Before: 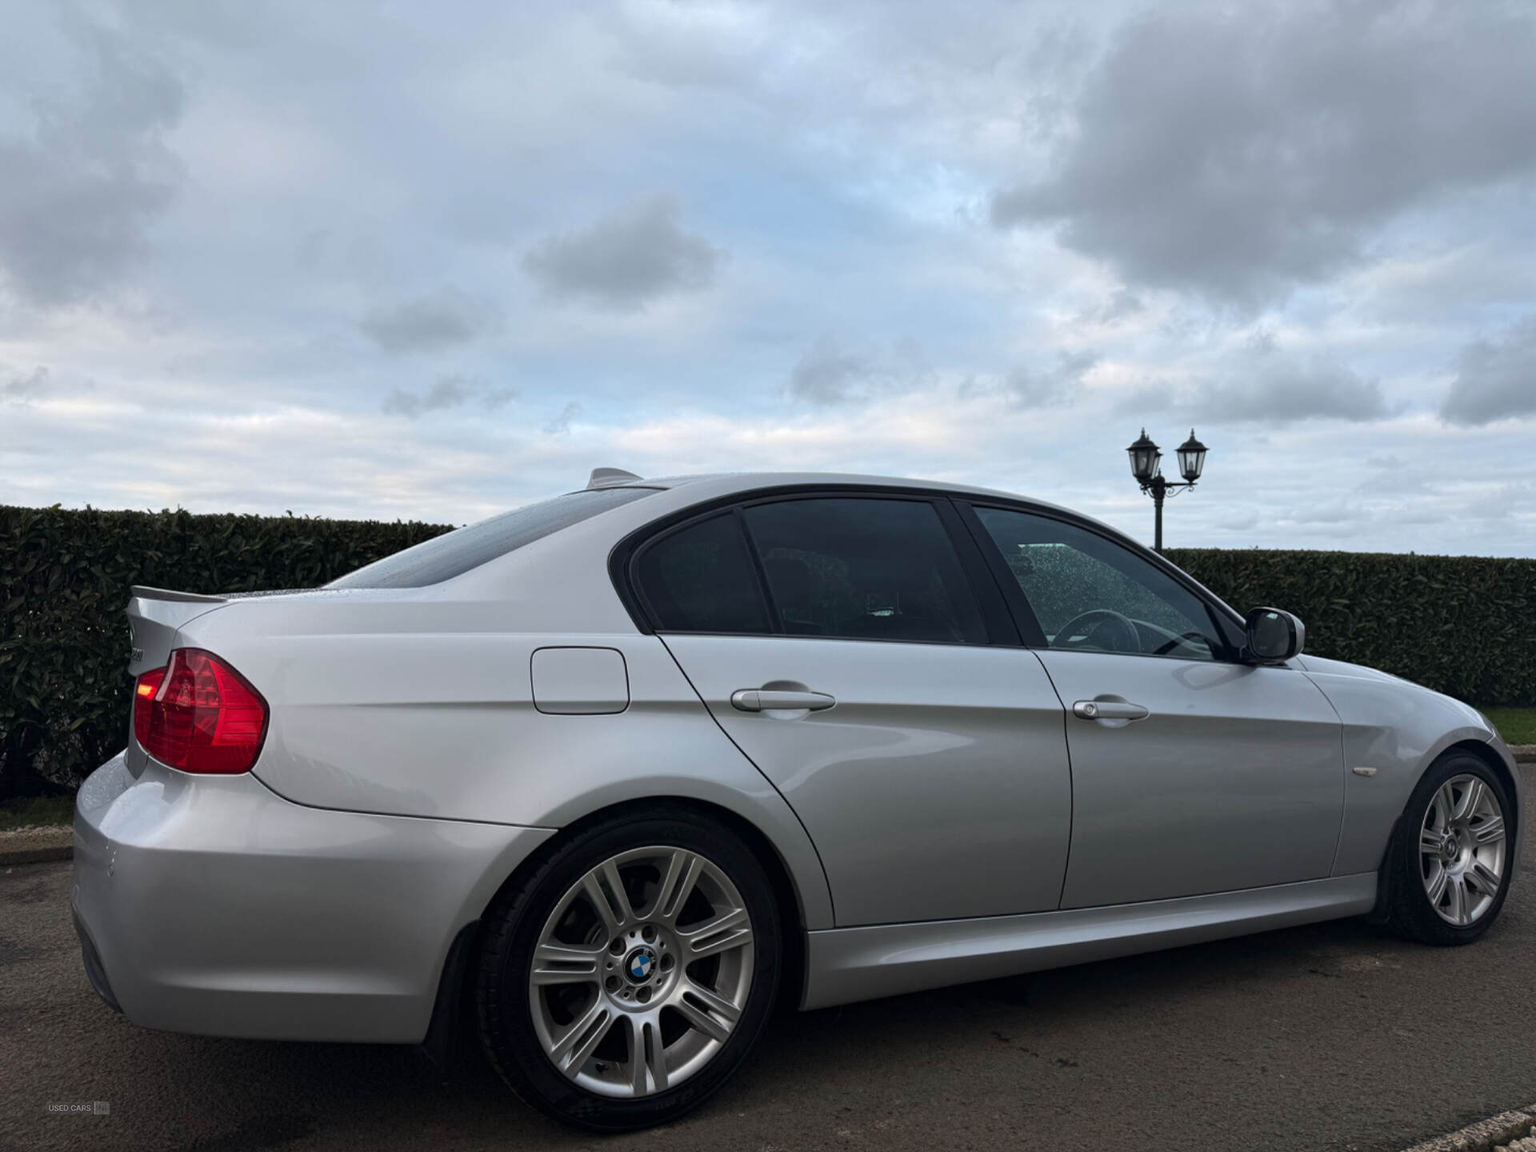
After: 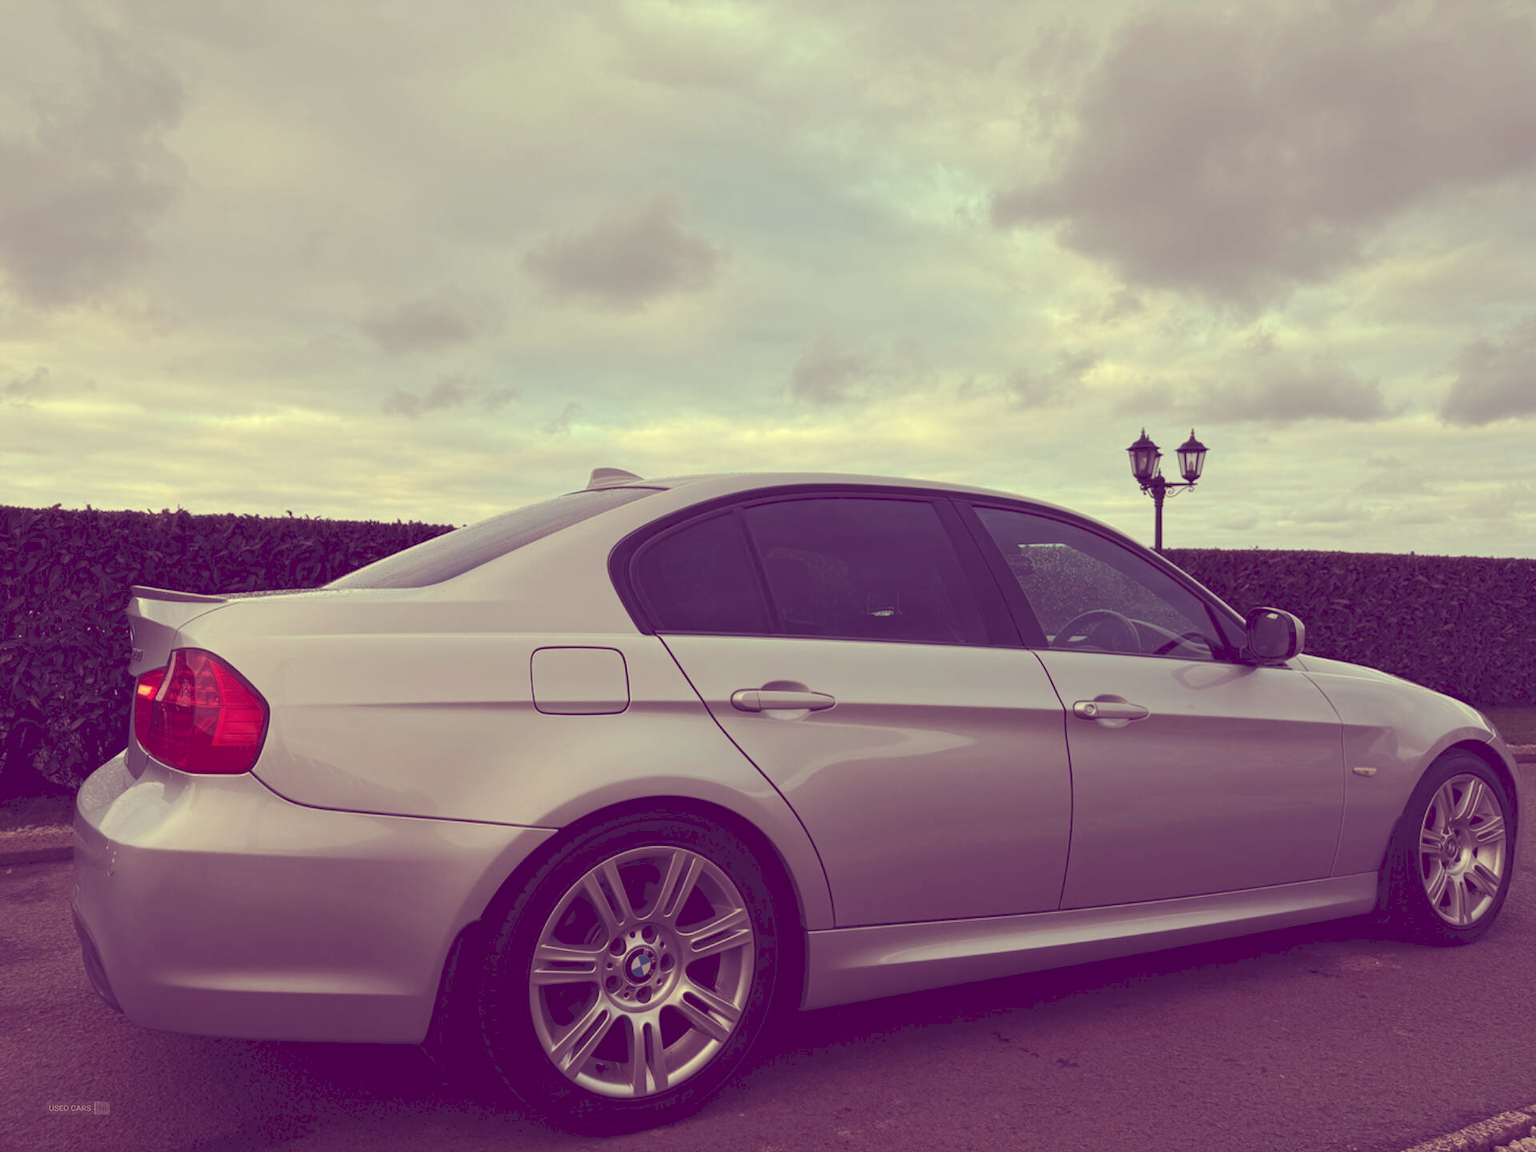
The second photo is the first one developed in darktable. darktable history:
tone curve: curves: ch0 [(0, 0) (0.003, 0.125) (0.011, 0.139) (0.025, 0.155) (0.044, 0.174) (0.069, 0.192) (0.1, 0.211) (0.136, 0.234) (0.177, 0.262) (0.224, 0.296) (0.277, 0.337) (0.335, 0.385) (0.399, 0.436) (0.468, 0.5) (0.543, 0.573) (0.623, 0.644) (0.709, 0.713) (0.801, 0.791) (0.898, 0.881) (1, 1)], preserve colors none
color look up table: target L [96.81, 94.91, 90.46, 87.41, 78.9, 79.27, 73.68, 73.38, 61.5, 58.49, 49.67, 29.28, 28.48, 6.996, 200.55, 85.26, 77.78, 67.1, 61.12, 56.81, 50.56, 51.17, 33.38, 27.27, 9.943, 99.84, 79.12, 70.66, 68.37, 59.23, 57.34, 55.29, 53.66, 47.91, 40.67, 38.94, 37.36, 32.94, 18.06, 11.21, 19.94, 7.788, 92.49, 80.18, 78.98, 70.21, 55.89, 37.48, 34.31], target a [-10.21, -27.08, -40.37, -74.89, -66.81, -20.15, -56.24, -17.91, -51.14, -14.87, -30.88, -9.755, 27.46, 30.42, 0, 7.58, 6.84, 47.62, 65.16, 37.25, 19.16, 38.46, 69.12, 56.46, 47.34, -8.082, 17, 12.98, 6.101, 83.81, 45.05, 9.467, 80.74, 28.76, 7.571, 2.796, 71.48, 71.31, 27.74, 54.09, 59.8, 45.09, -32.23, -54.41, -16.59, -30.06, -28.86, -10.38, 18.89], target b [51.32, 82.18, 42.27, 60.26, 42.12, 34.92, 20.31, 63.99, 49.46, 34.96, 12.65, 0.751, 8.807, -27.36, 0, 71.9, 33.22, 24.59, 36.42, 39.82, 20.14, 16.43, 18.1, -7.494, -19.08, 31.98, 7.059, 13.42, -9.978, -24.53, -15.92, -9.105, 5.765, -4.81, -50.47, -41.13, -58.72, -32.91, -41.72, -69.45, -38.7, -39.27, 24.39, 7.03, 17.65, -5.066, -3.652, -15.77, -10.09], num patches 49
